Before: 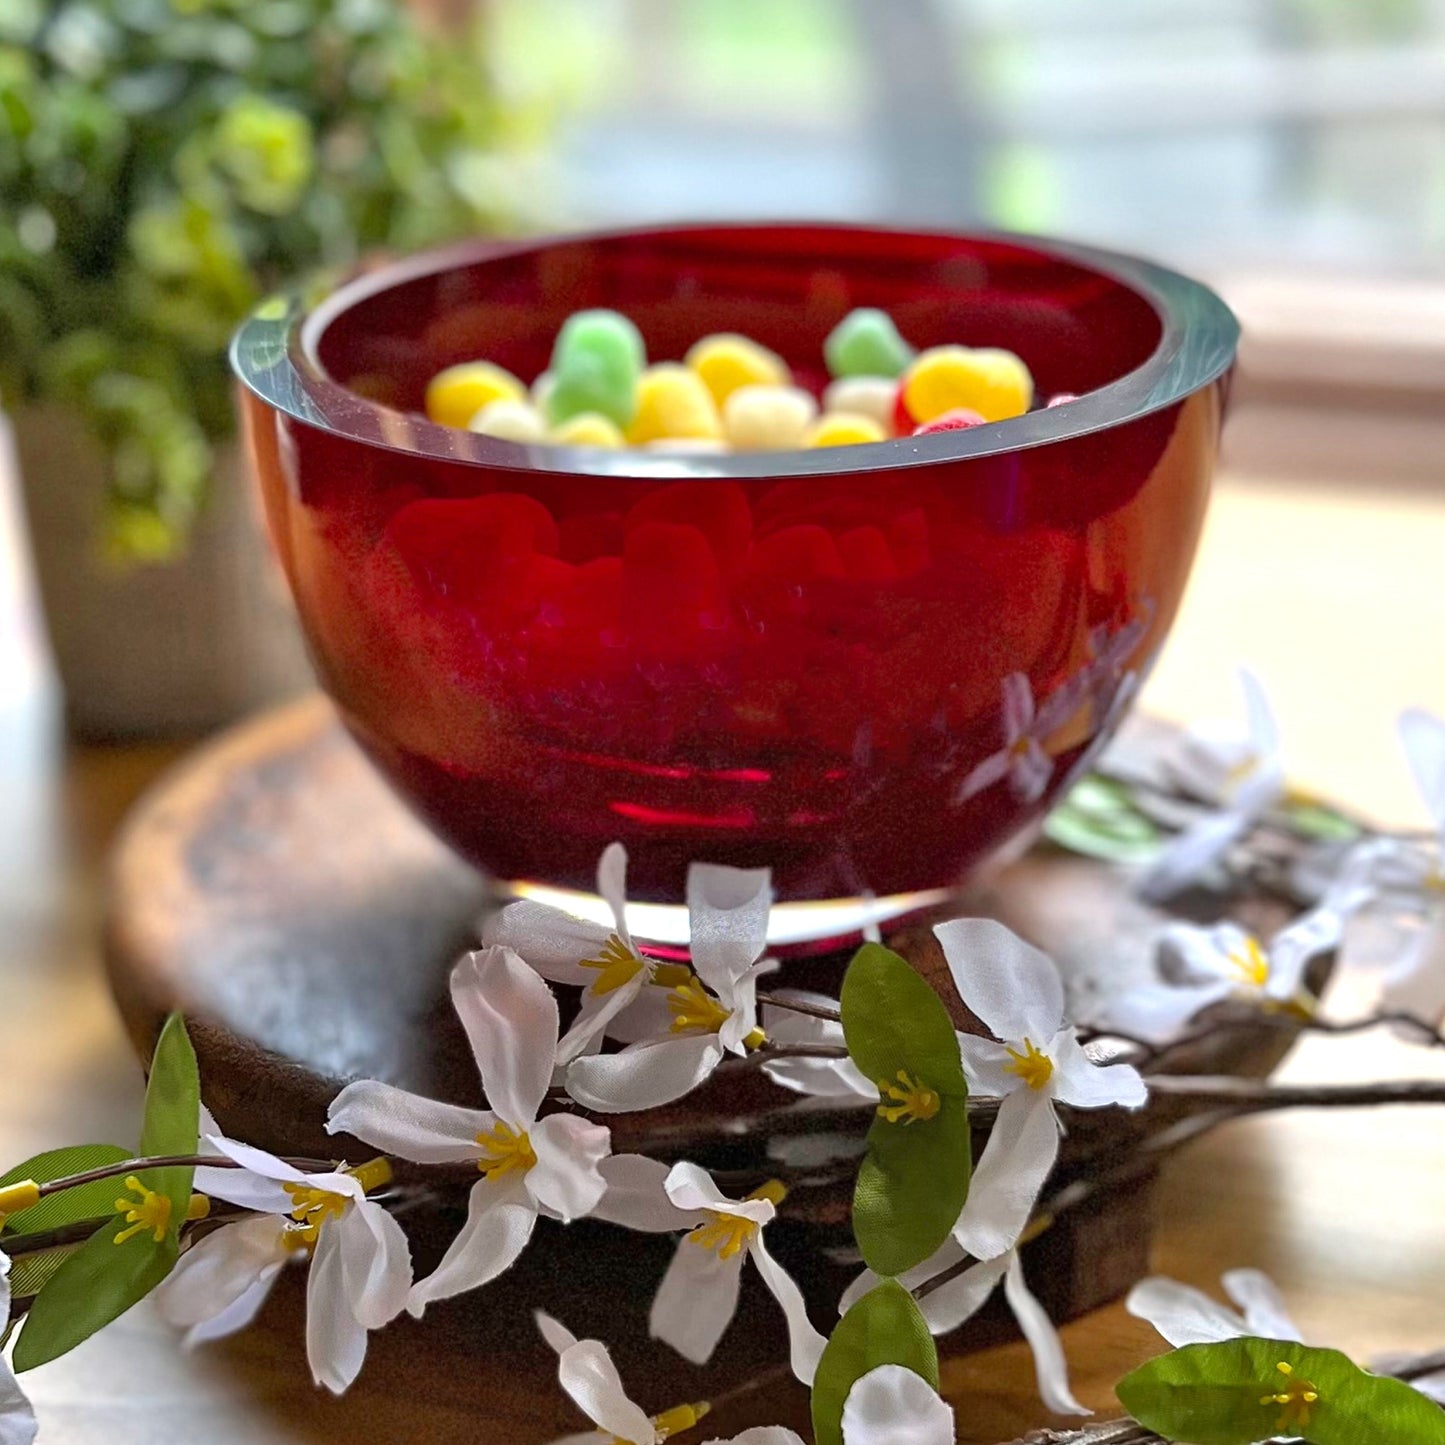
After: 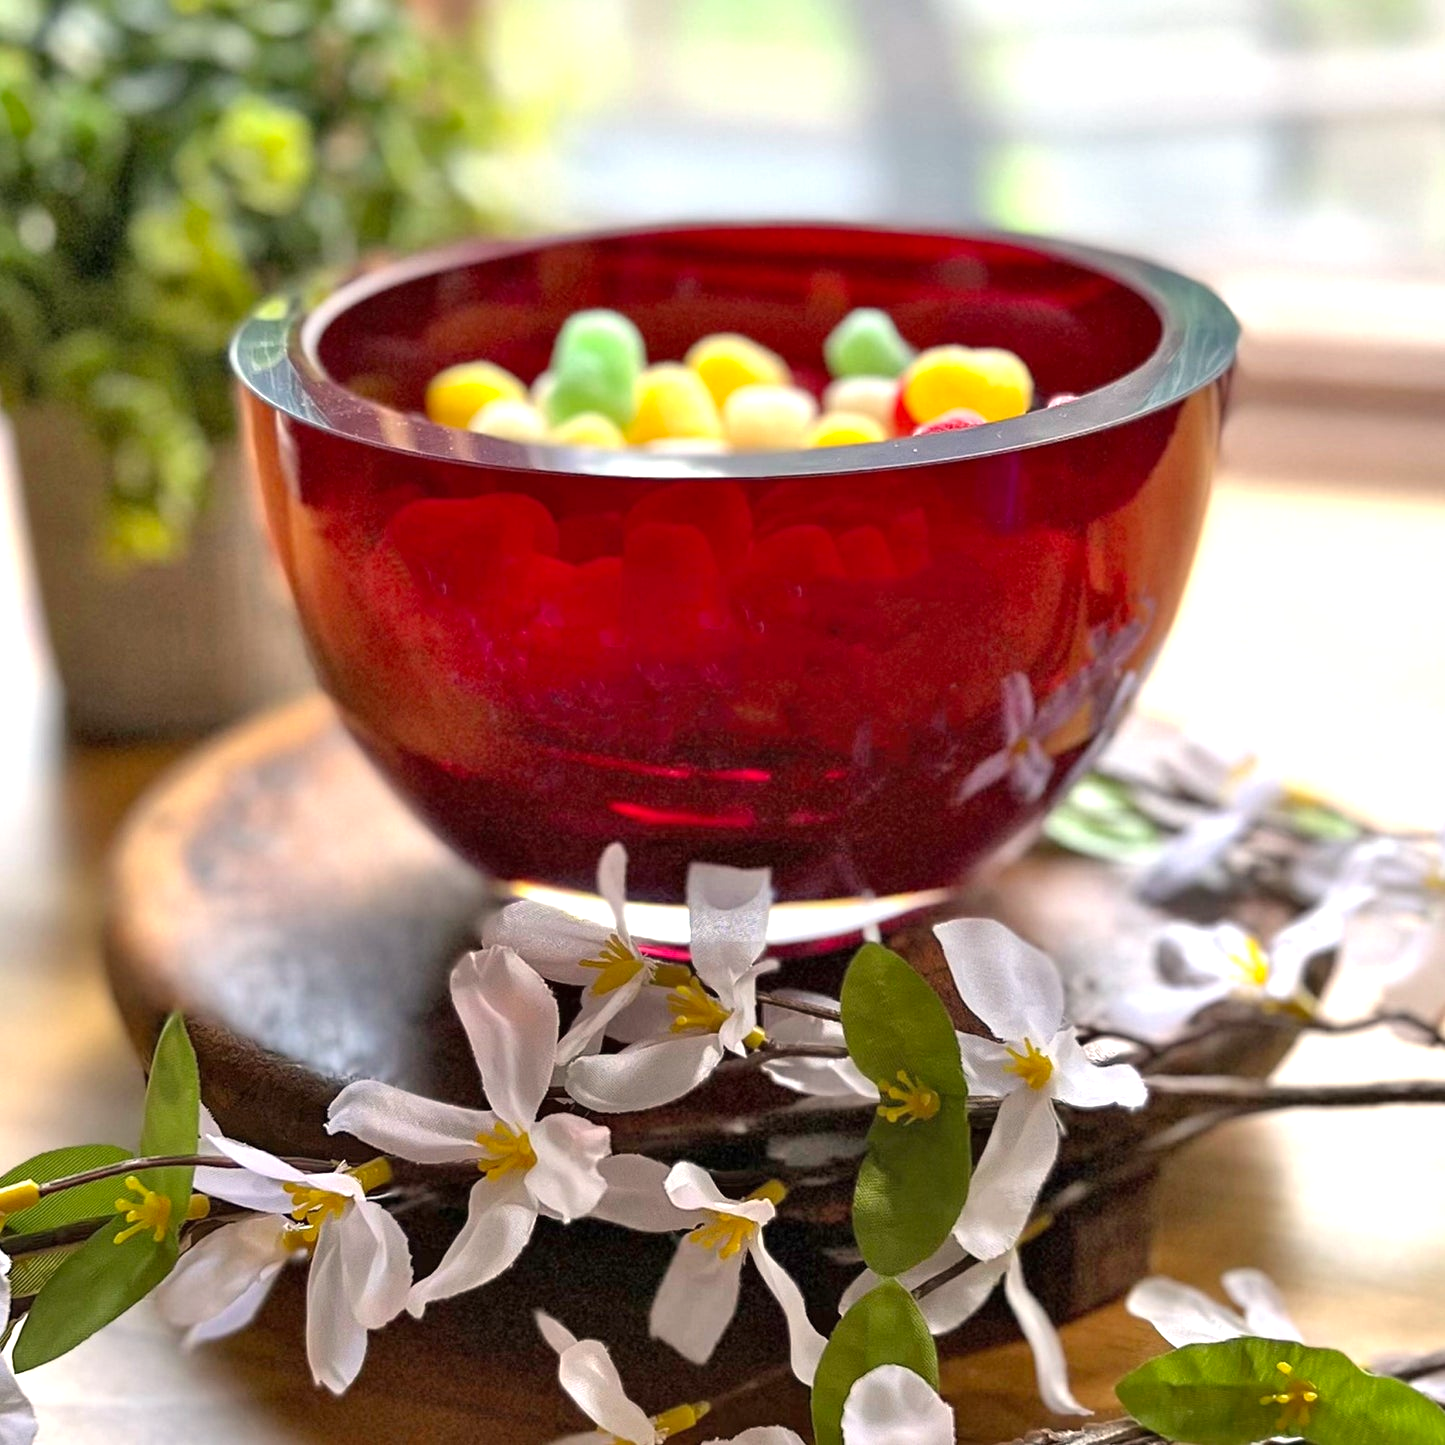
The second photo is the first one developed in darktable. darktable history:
exposure: exposure 0.376 EV, compensate highlight preservation false
color correction: highlights a* 3.84, highlights b* 5.07
